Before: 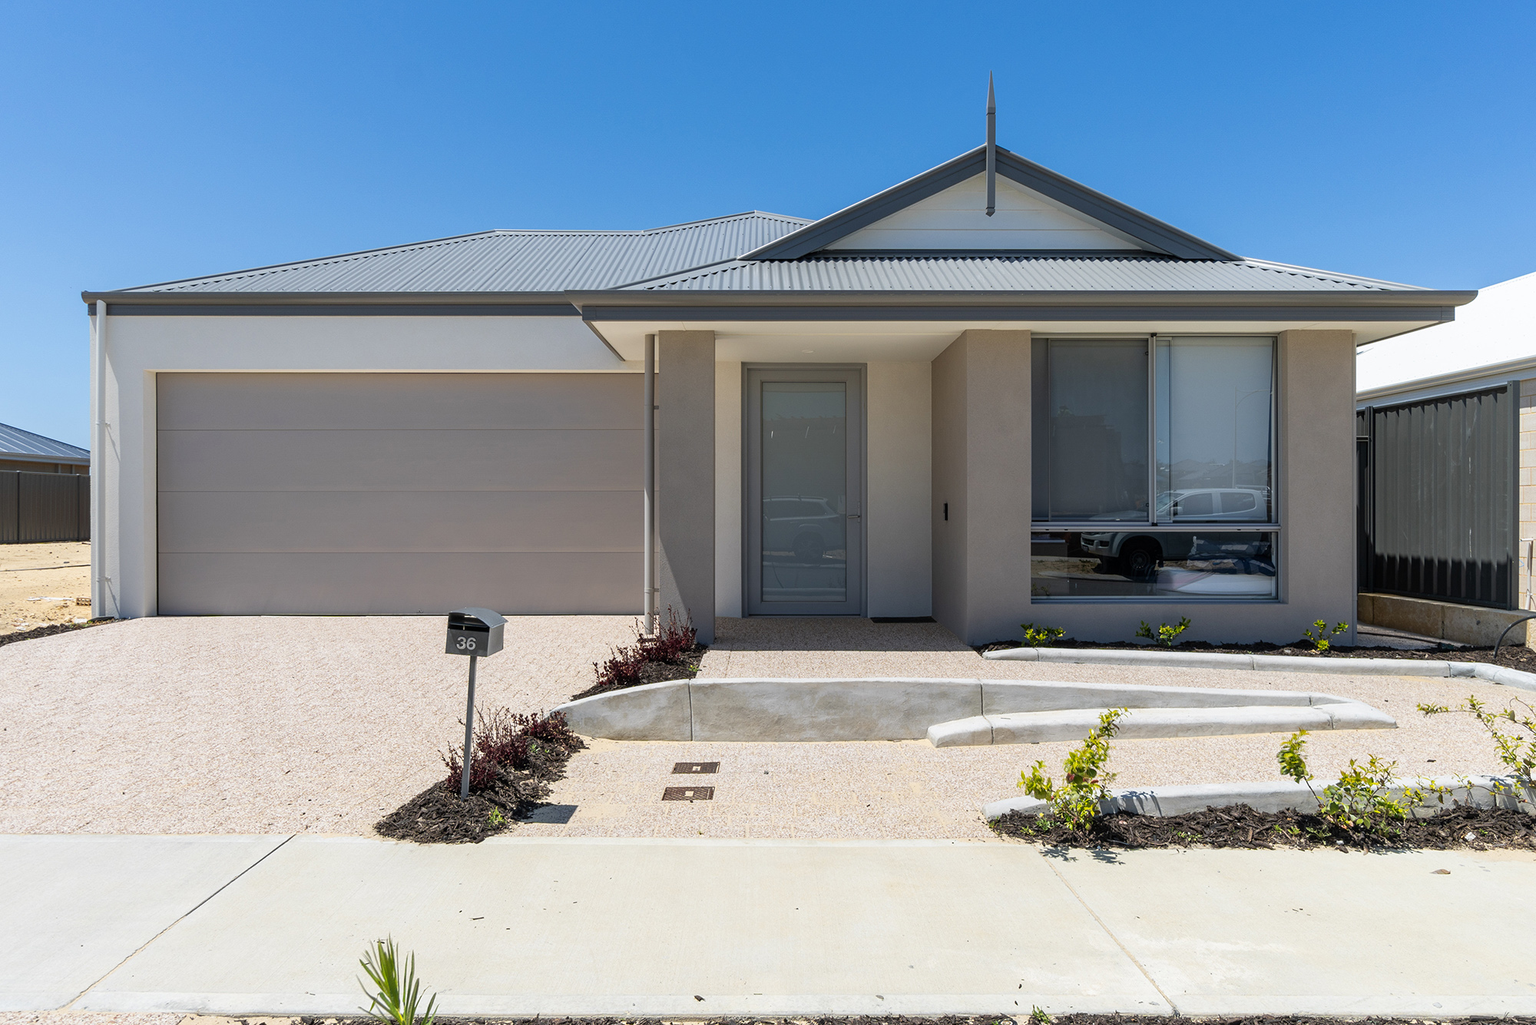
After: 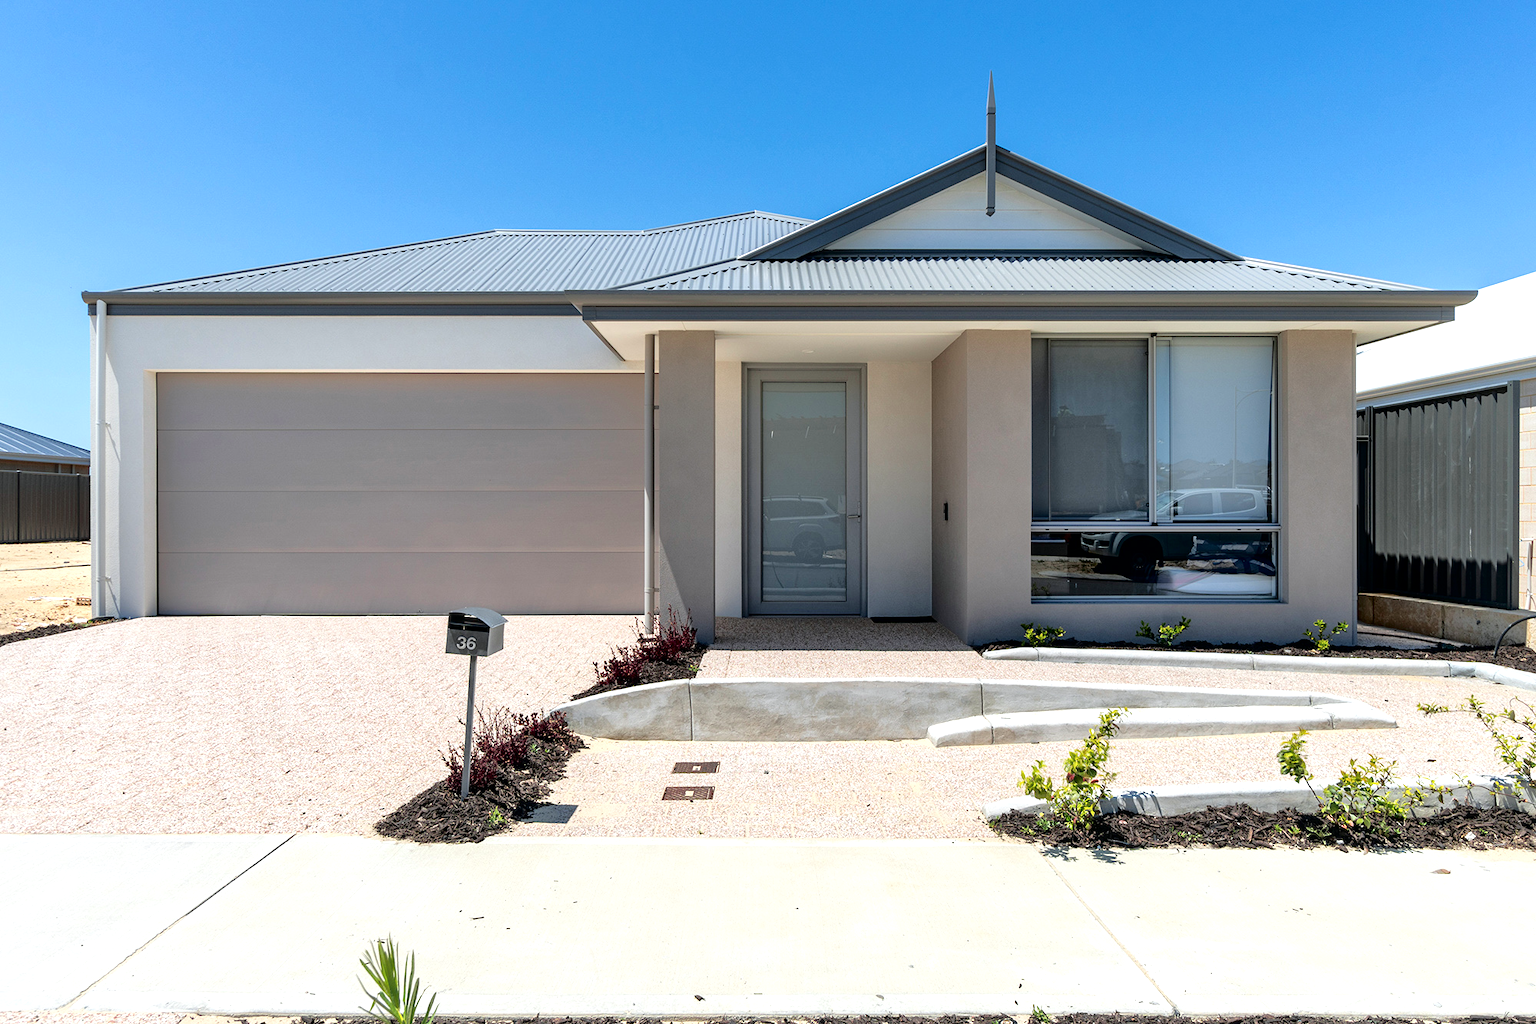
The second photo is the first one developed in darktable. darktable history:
local contrast: mode bilateral grid, contrast 20, coarseness 50, detail 120%, midtone range 0.2
shadows and highlights: radius 110.86, shadows 51.09, white point adjustment 9.16, highlights -4.17, highlights color adjustment 32.2%, soften with gaussian
tone curve: curves: ch0 [(0, 0) (0.126, 0.061) (0.362, 0.382) (0.498, 0.498) (0.706, 0.712) (1, 1)]; ch1 [(0, 0) (0.5, 0.497) (0.55, 0.578) (1, 1)]; ch2 [(0, 0) (0.44, 0.424) (0.489, 0.486) (0.537, 0.538) (1, 1)], color space Lab, independent channels, preserve colors none
